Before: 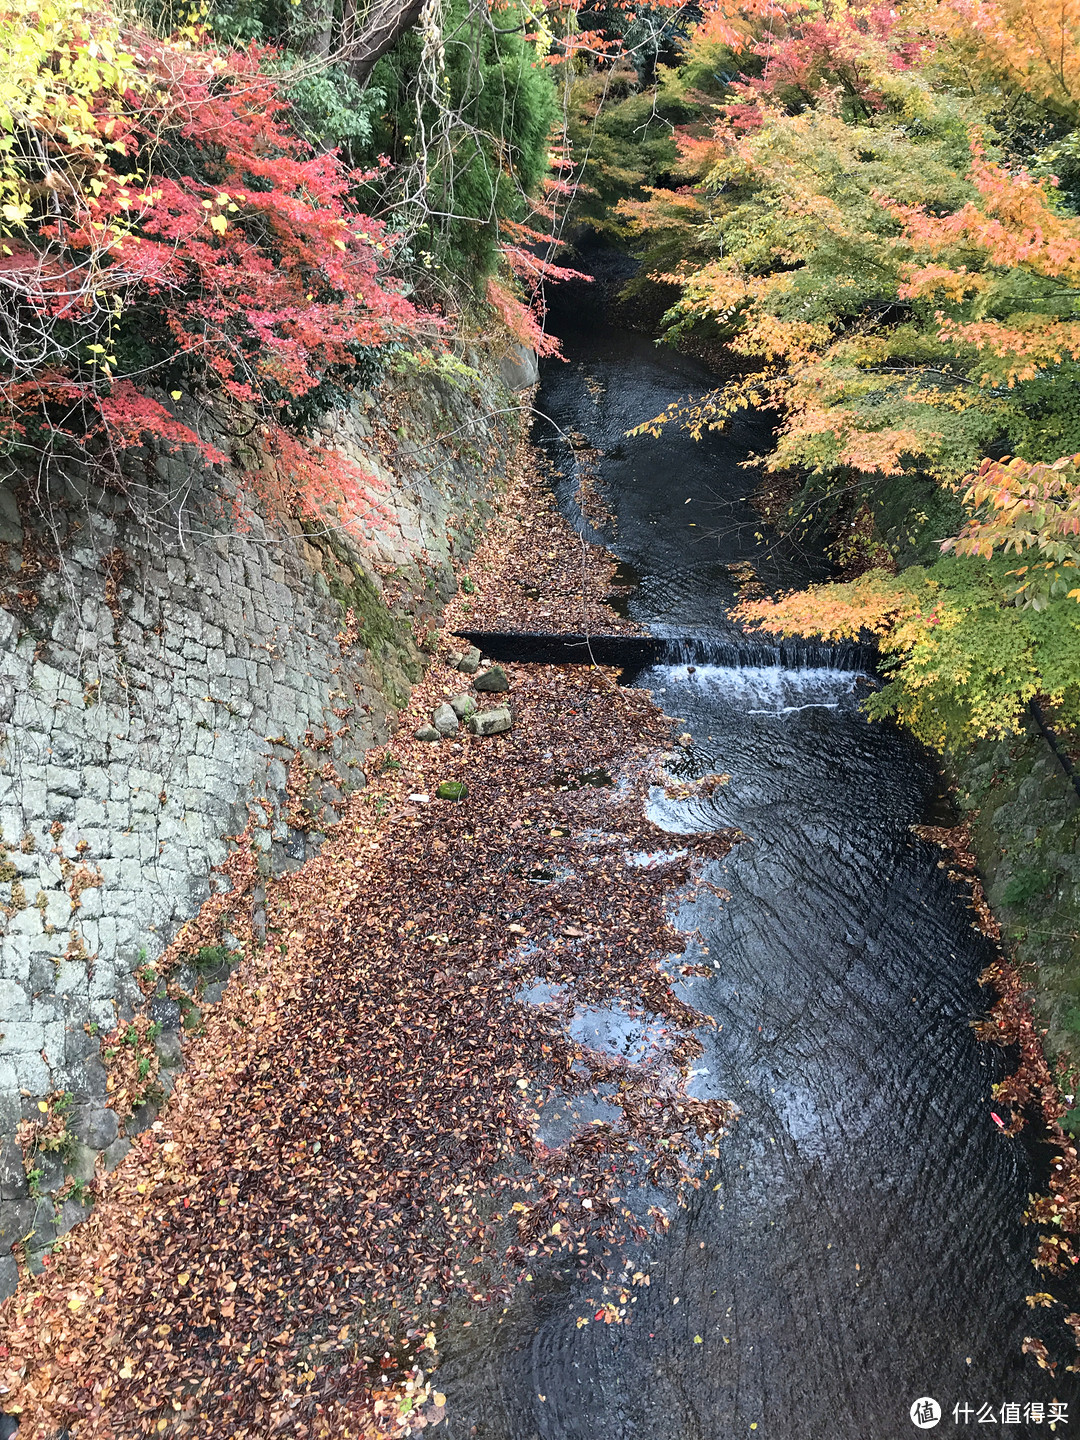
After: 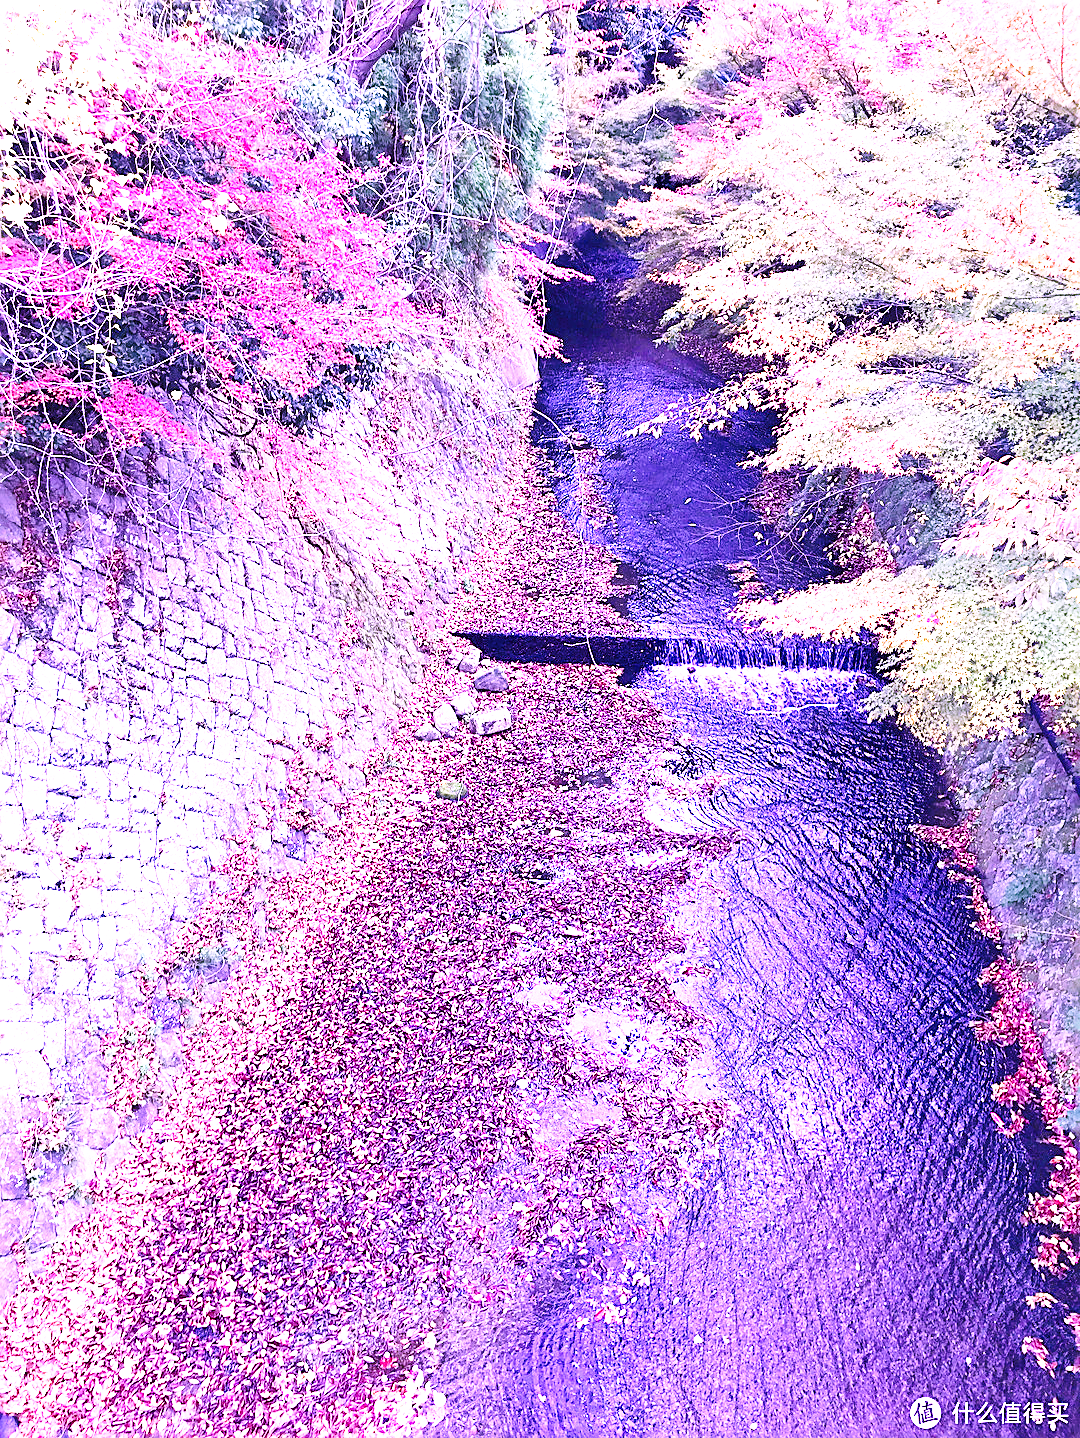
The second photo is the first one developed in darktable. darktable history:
color balance rgb: perceptual saturation grading › global saturation 36%, perceptual brilliance grading › global brilliance 10%, global vibrance 20%
crop: bottom 0.071%
exposure: black level correction 0, exposure 1.388 EV, compensate exposure bias true, compensate highlight preservation false
sharpen: on, module defaults
tone equalizer: on, module defaults
base curve: curves: ch0 [(0, 0) (0.028, 0.03) (0.121, 0.232) (0.46, 0.748) (0.859, 0.968) (1, 1)], preserve colors none
color calibration: illuminant custom, x 0.379, y 0.481, temperature 4443.07 K
